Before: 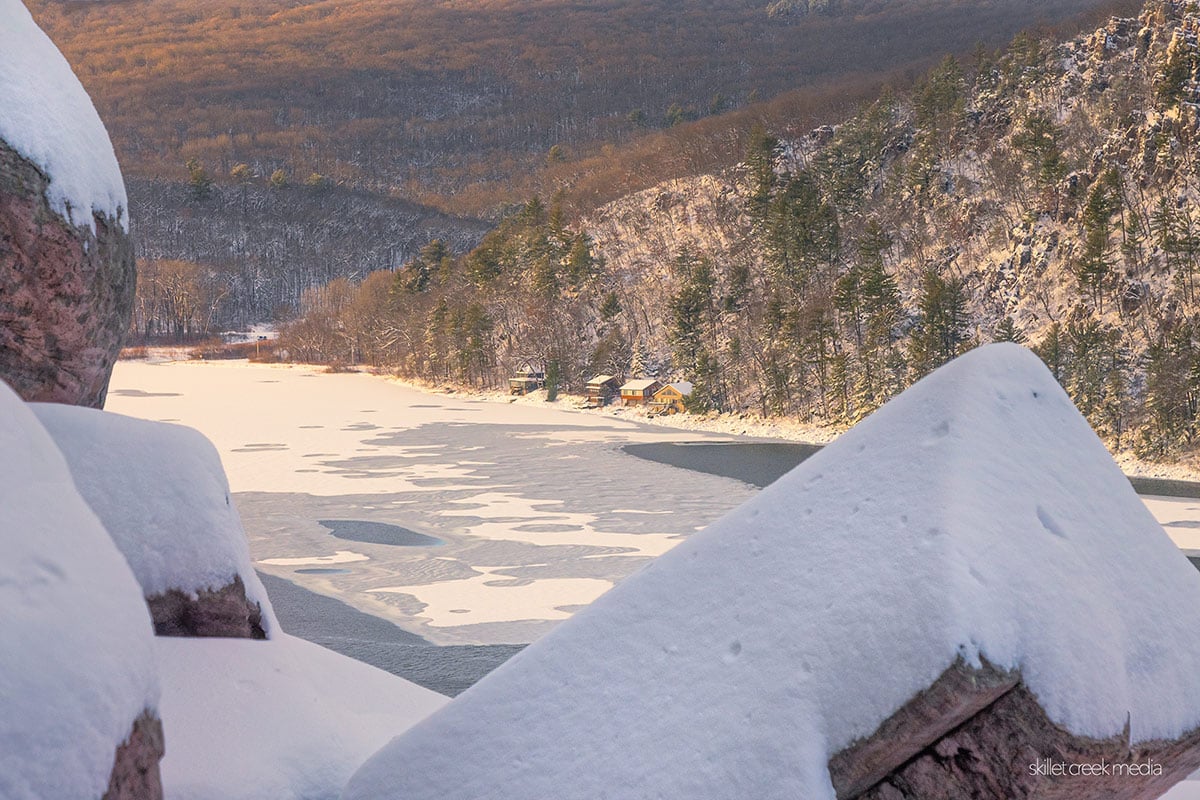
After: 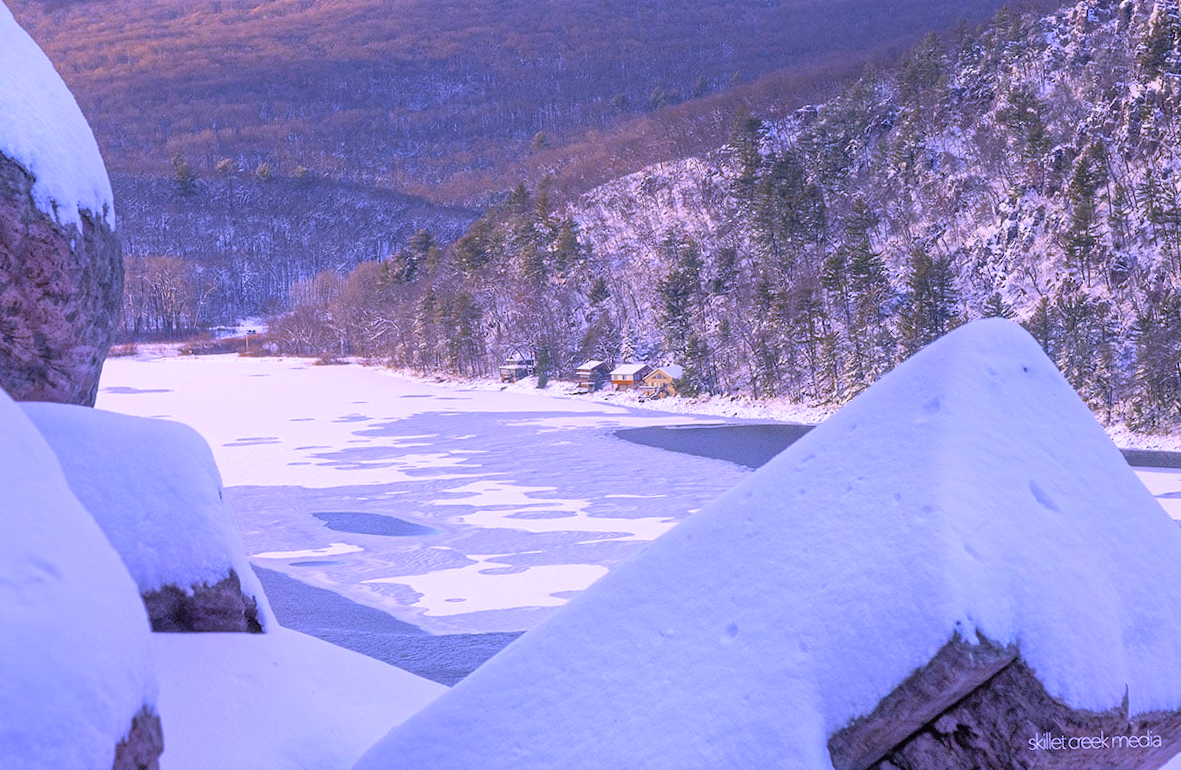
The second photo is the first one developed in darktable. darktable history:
white balance: red 0.98, blue 1.61
rotate and perspective: rotation -1.42°, crop left 0.016, crop right 0.984, crop top 0.035, crop bottom 0.965
